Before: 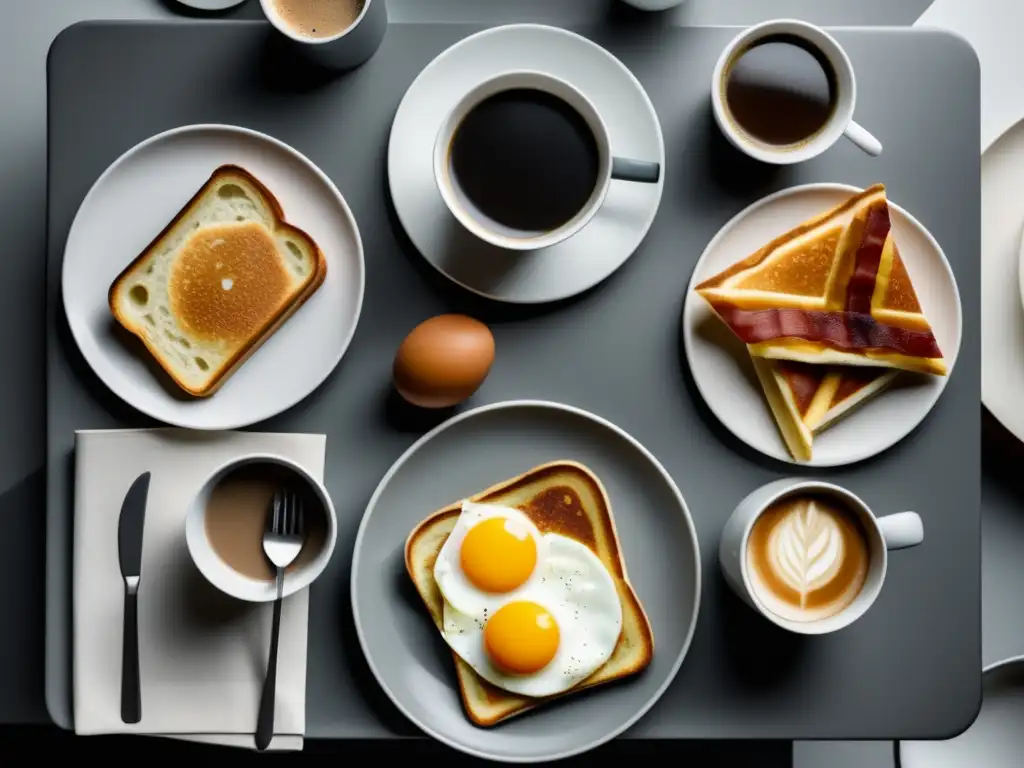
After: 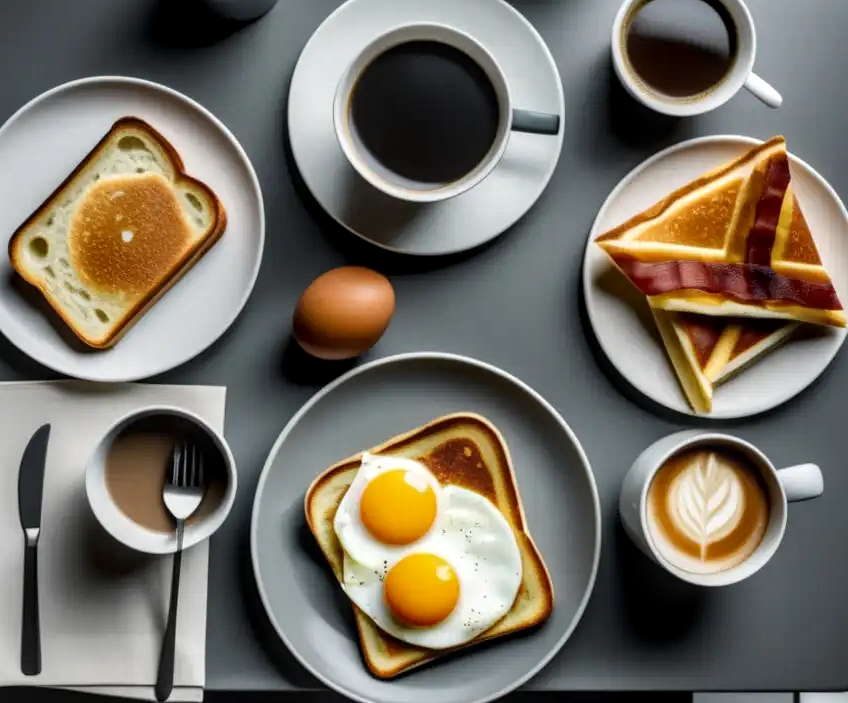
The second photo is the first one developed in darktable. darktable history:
local contrast: detail 130%
crop: left 9.807%, top 6.259%, right 7.334%, bottom 2.177%
